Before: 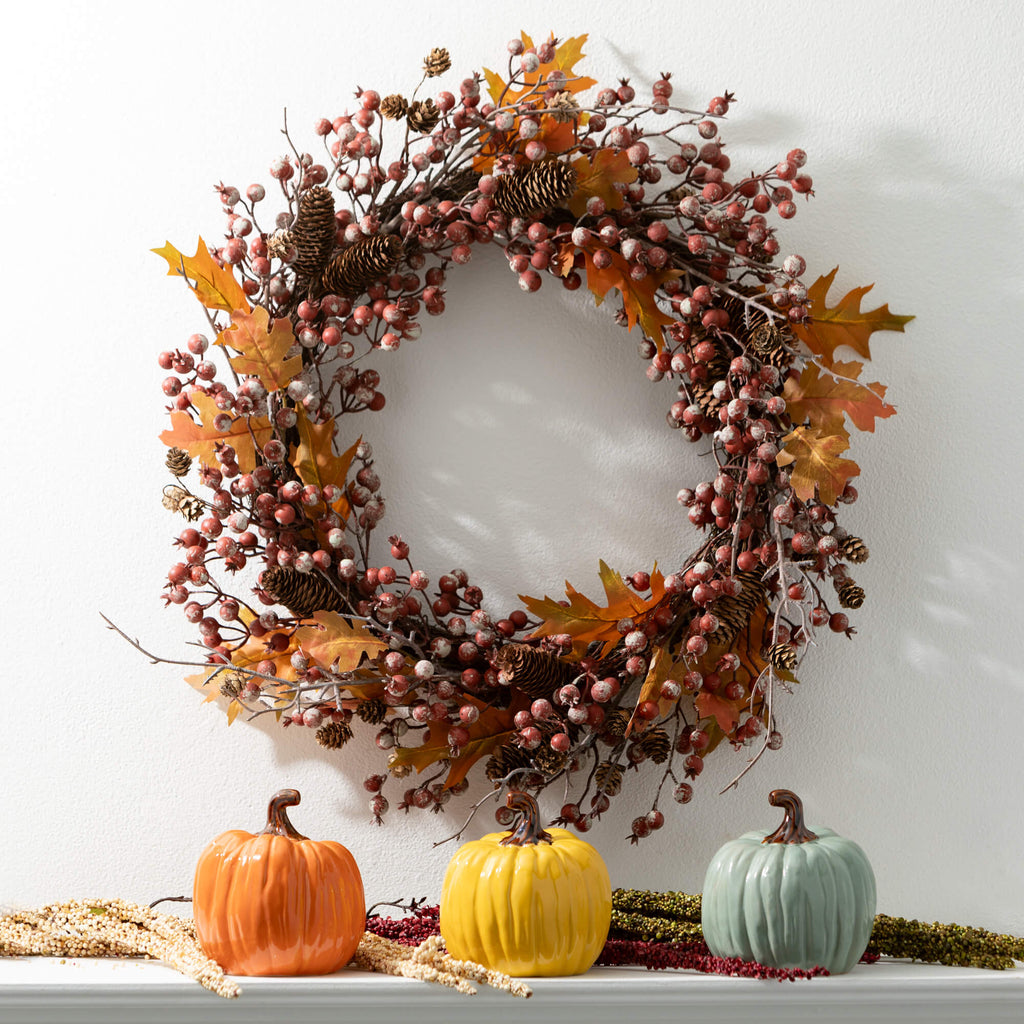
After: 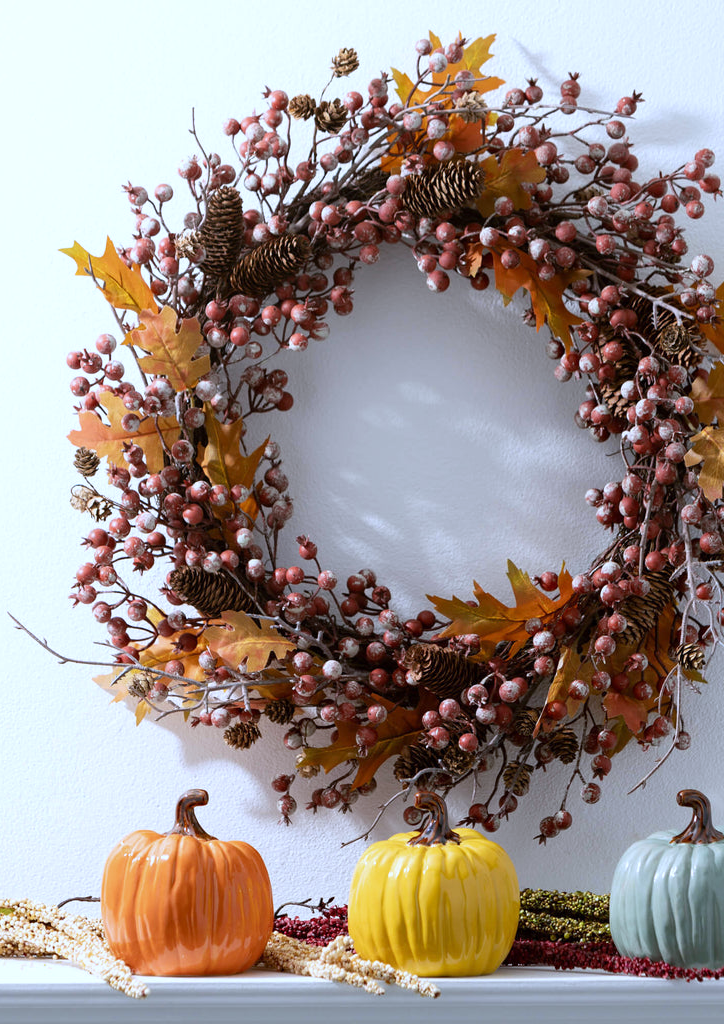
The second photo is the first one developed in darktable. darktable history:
white balance: red 0.948, green 1.02, blue 1.176
crop and rotate: left 9.061%, right 20.142%
